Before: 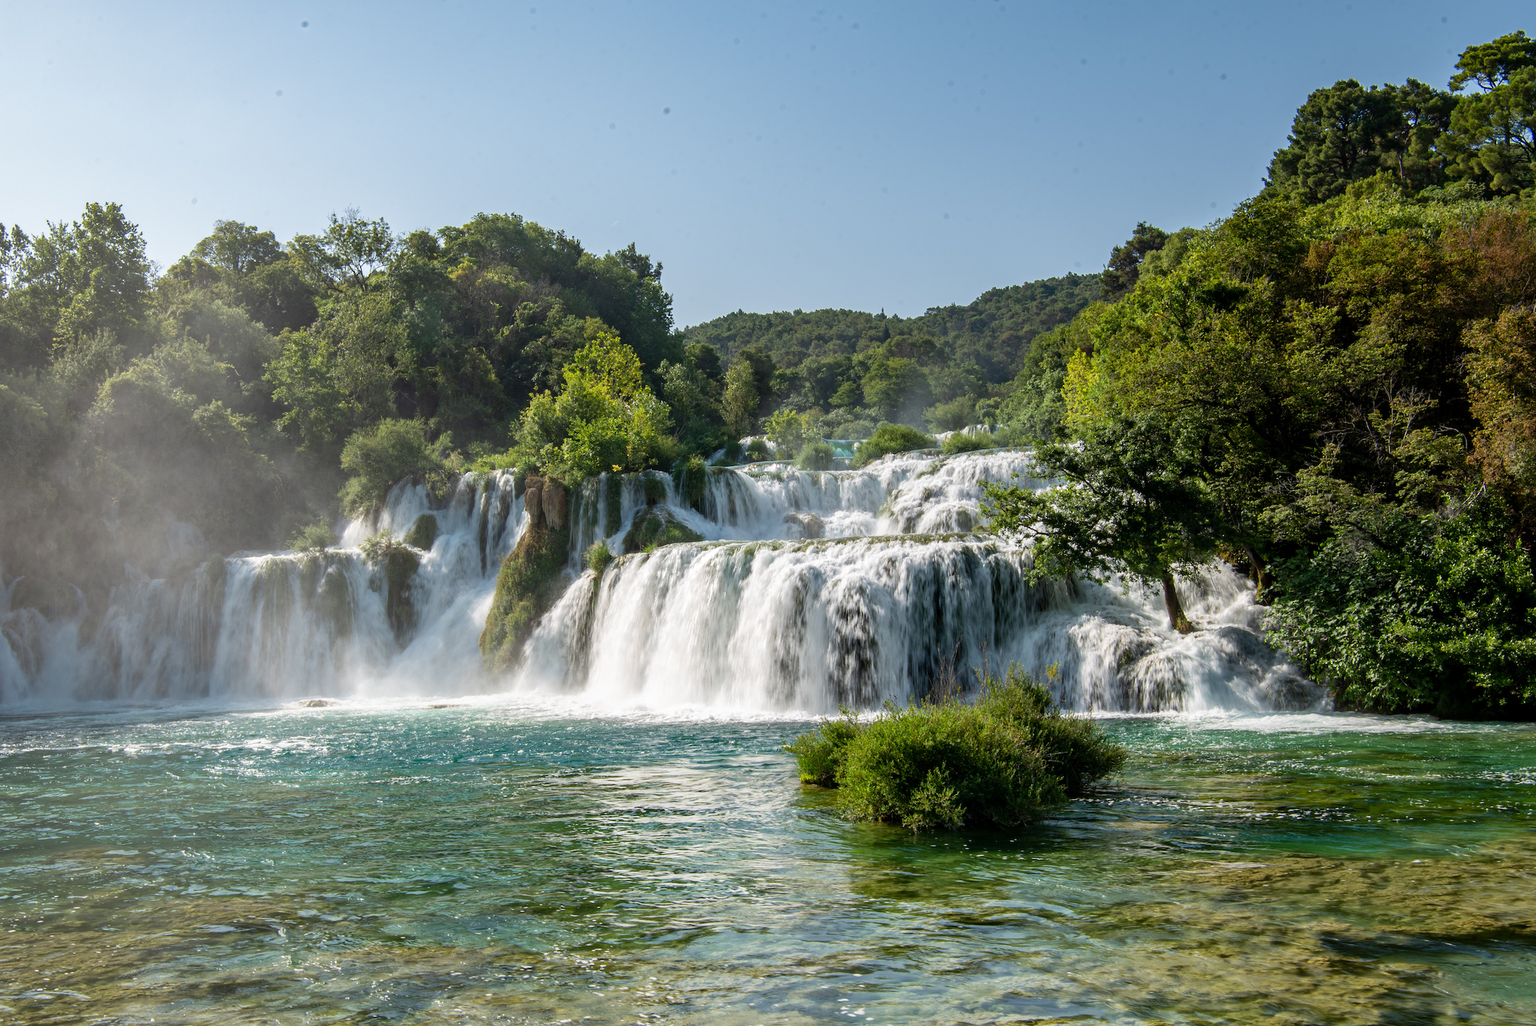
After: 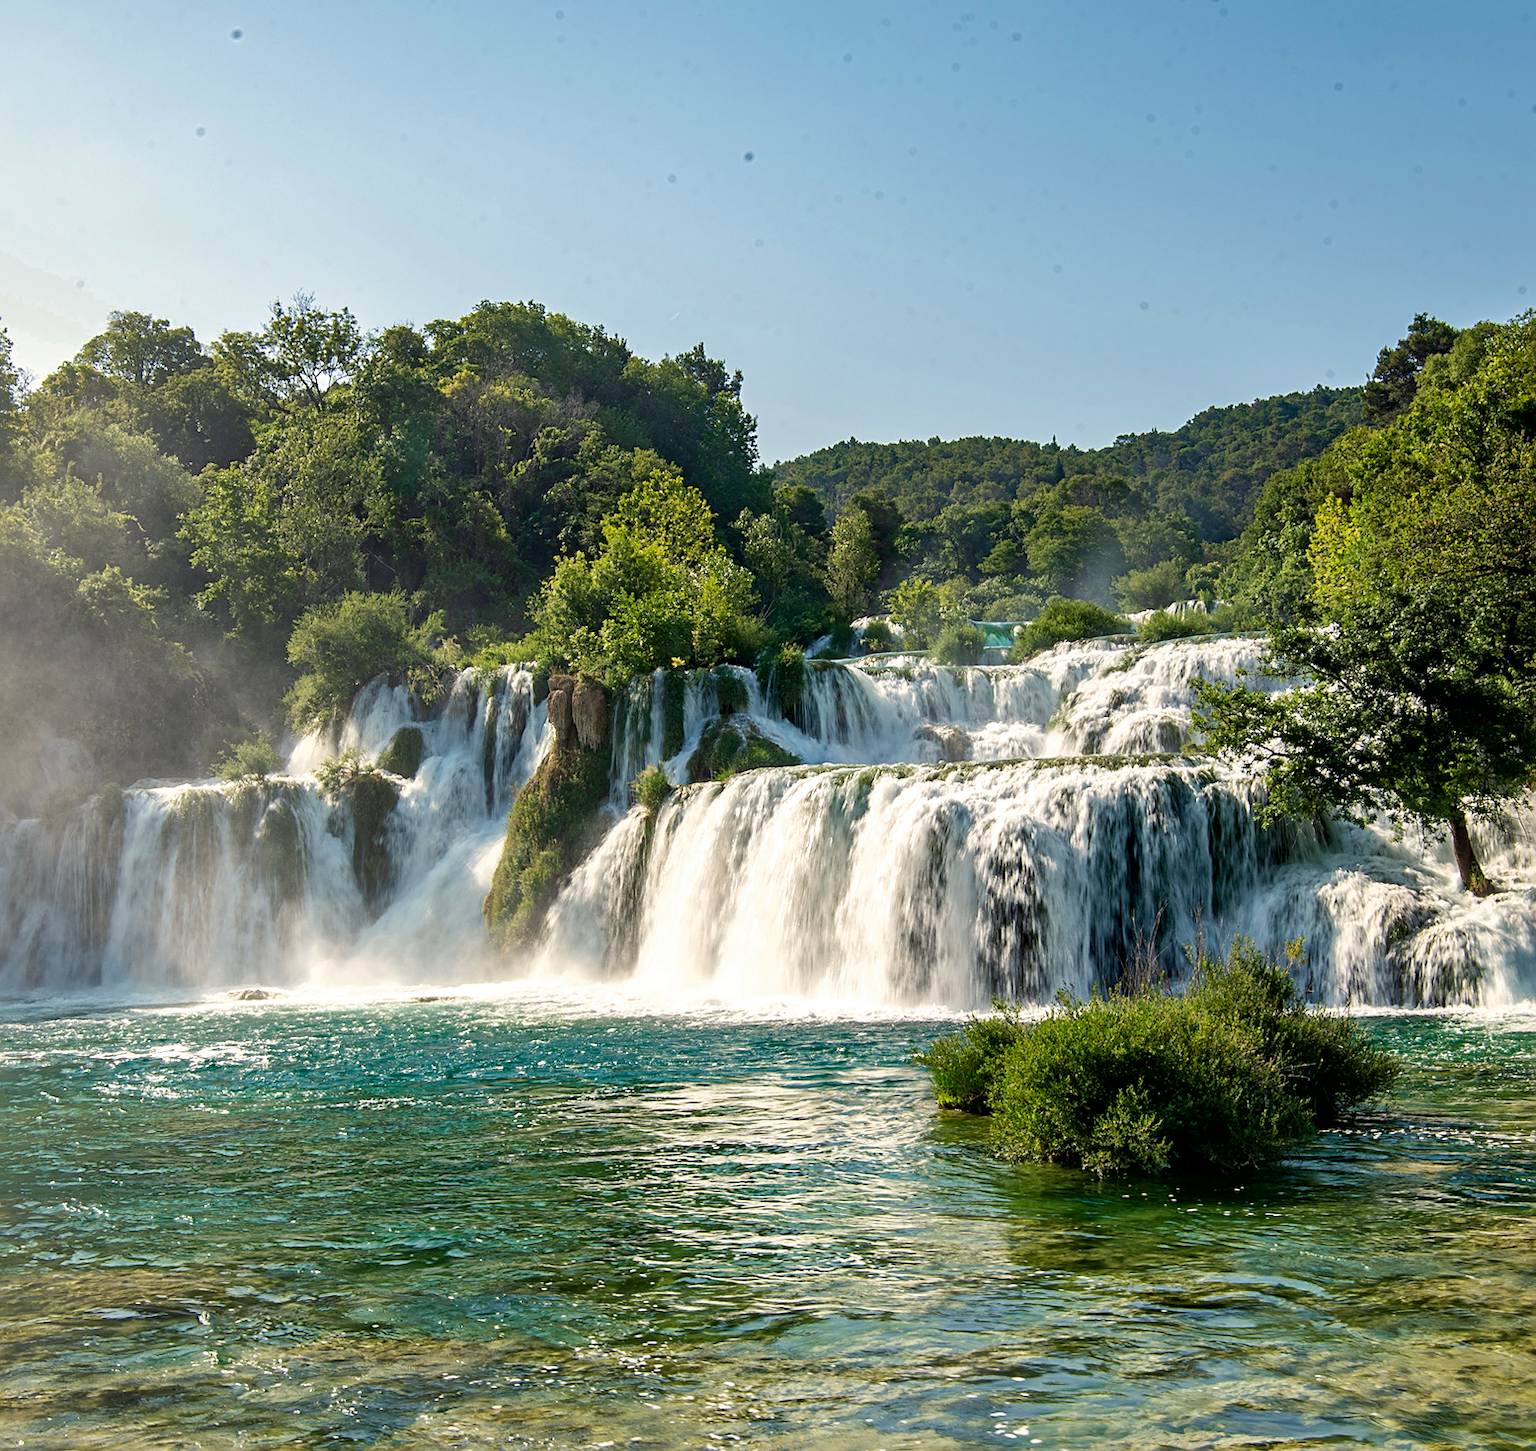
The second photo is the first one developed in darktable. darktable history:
sharpen: on, module defaults
velvia: on, module defaults
crop and rotate: left 8.98%, right 20.294%
color balance rgb: shadows lift › chroma 2.018%, shadows lift › hue 247.19°, highlights gain › chroma 3.049%, highlights gain › hue 75.46°, global offset › hue 172.12°, perceptual saturation grading › global saturation -1.049%, perceptual brilliance grading › global brilliance 3.389%, global vibrance 14.655%
tone equalizer: edges refinement/feathering 500, mask exposure compensation -1.57 EV, preserve details no
local contrast: mode bilateral grid, contrast 21, coarseness 51, detail 141%, midtone range 0.2
color zones: curves: ch0 [(0, 0.558) (0.143, 0.548) (0.286, 0.447) (0.429, 0.259) (0.571, 0.5) (0.714, 0.5) (0.857, 0.593) (1, 0.558)]; ch1 [(0, 0.543) (0.01, 0.544) (0.12, 0.492) (0.248, 0.458) (0.5, 0.534) (0.748, 0.5) (0.99, 0.469) (1, 0.543)]; ch2 [(0, 0.507) (0.143, 0.522) (0.286, 0.505) (0.429, 0.5) (0.571, 0.5) (0.714, 0.5) (0.857, 0.5) (1, 0.507)]
